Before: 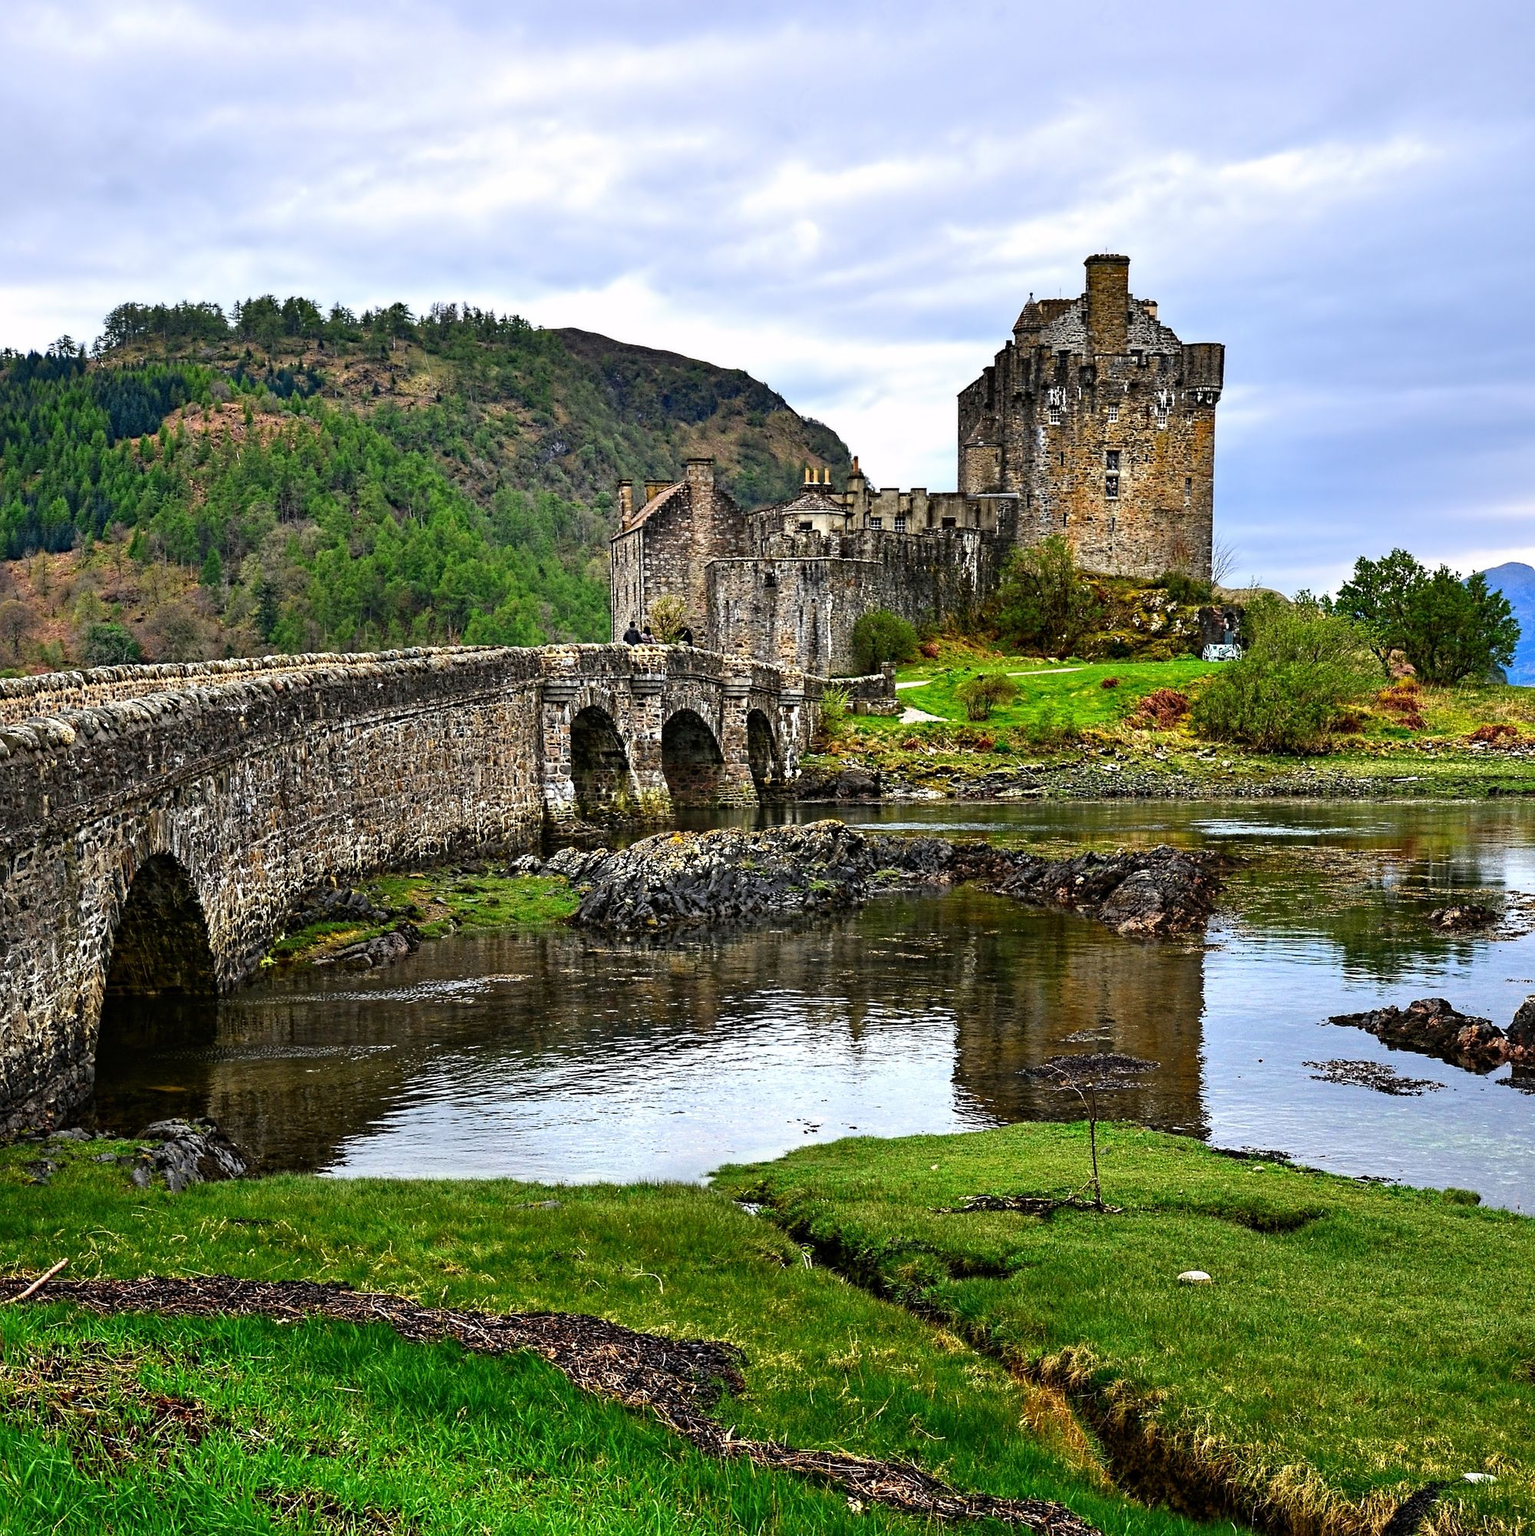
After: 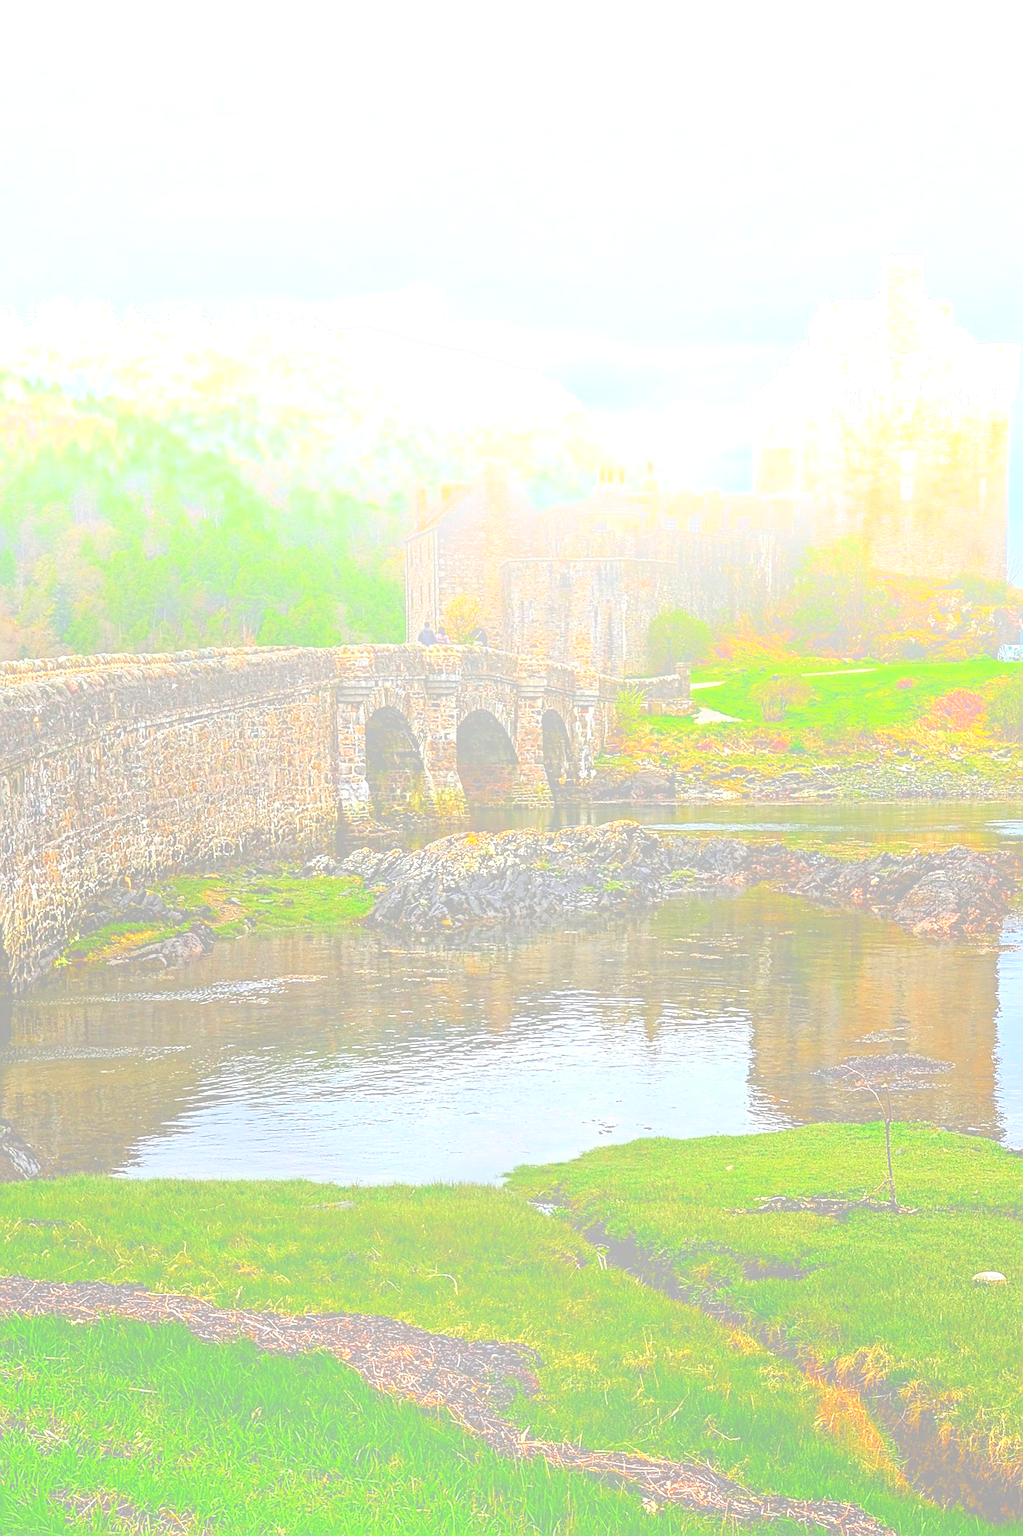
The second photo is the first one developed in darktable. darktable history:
crop and rotate: left 13.409%, right 19.924%
contrast brightness saturation: saturation 0.1
exposure: exposure -0.072 EV, compensate highlight preservation false
bloom: size 85%, threshold 5%, strength 85%
sharpen: on, module defaults
tone equalizer: on, module defaults
